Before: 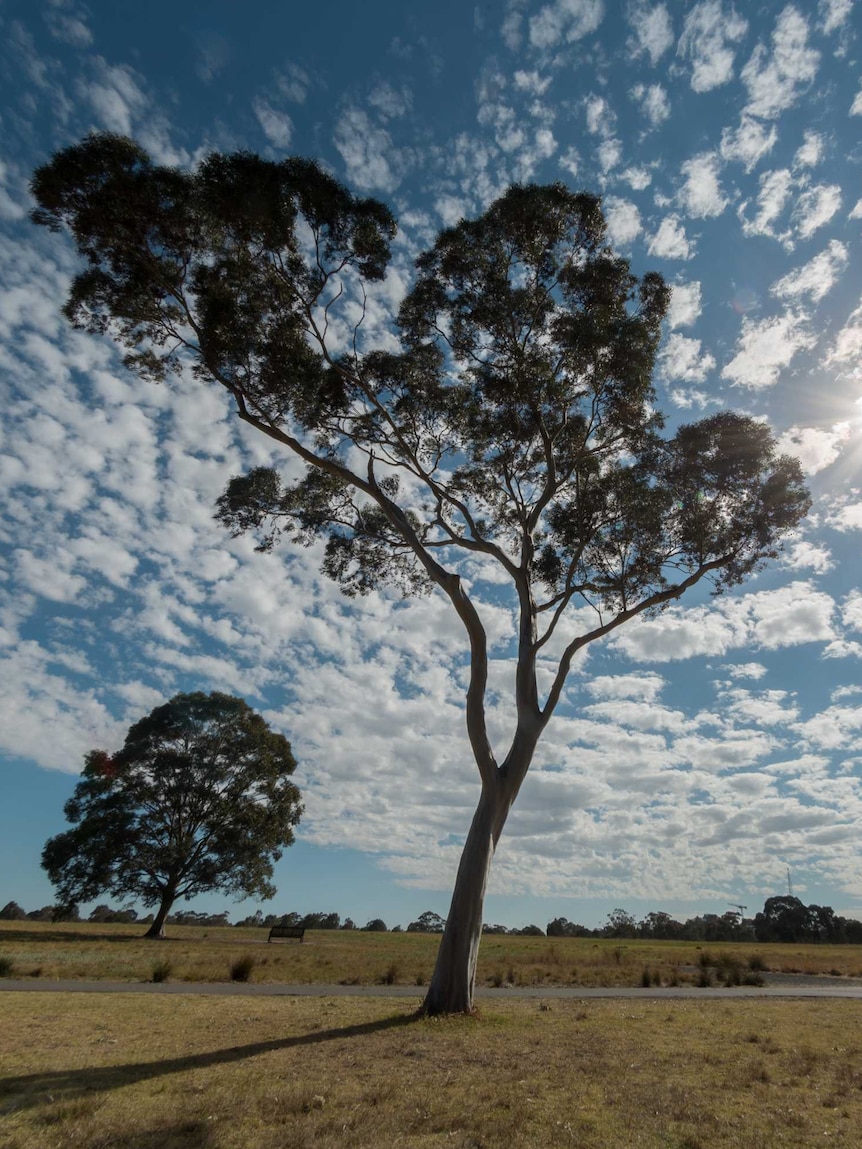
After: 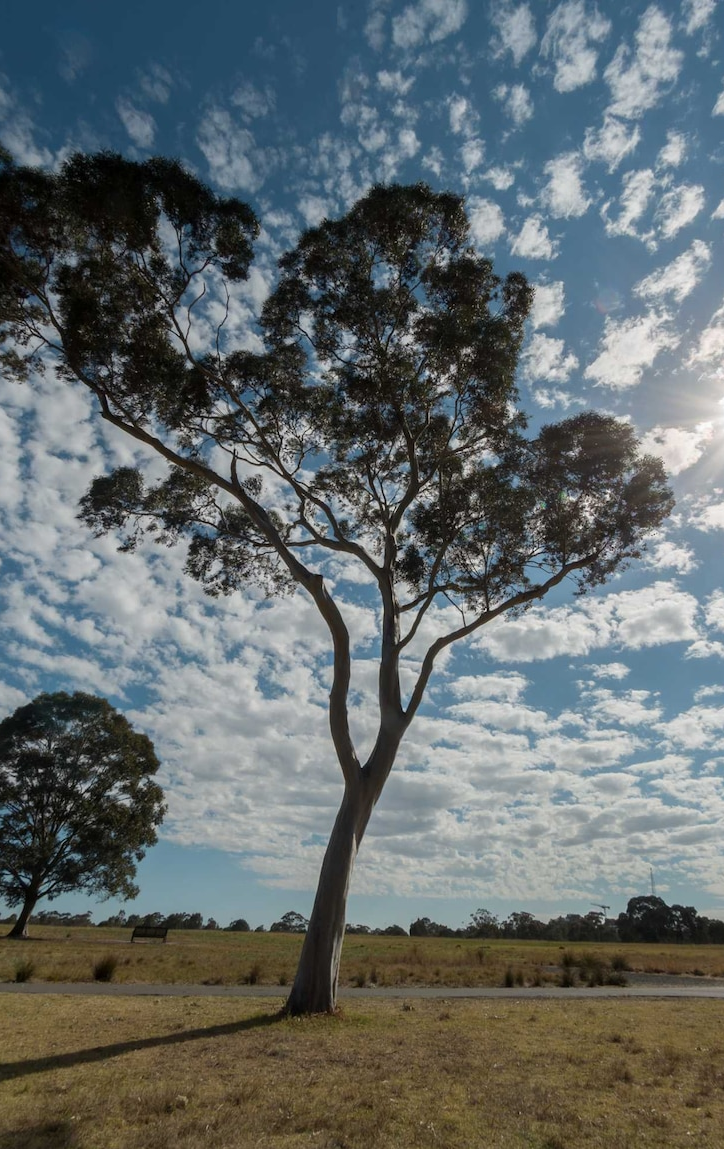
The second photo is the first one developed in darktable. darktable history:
crop: left 15.96%
